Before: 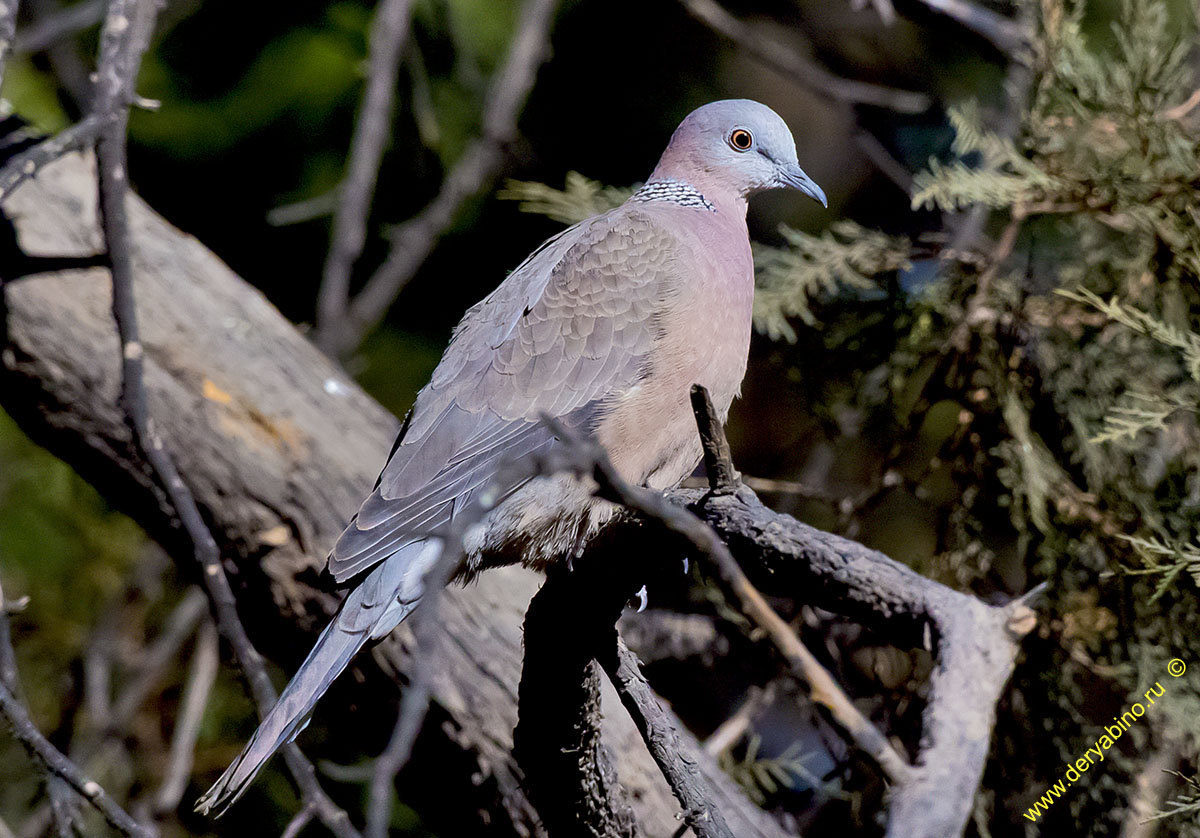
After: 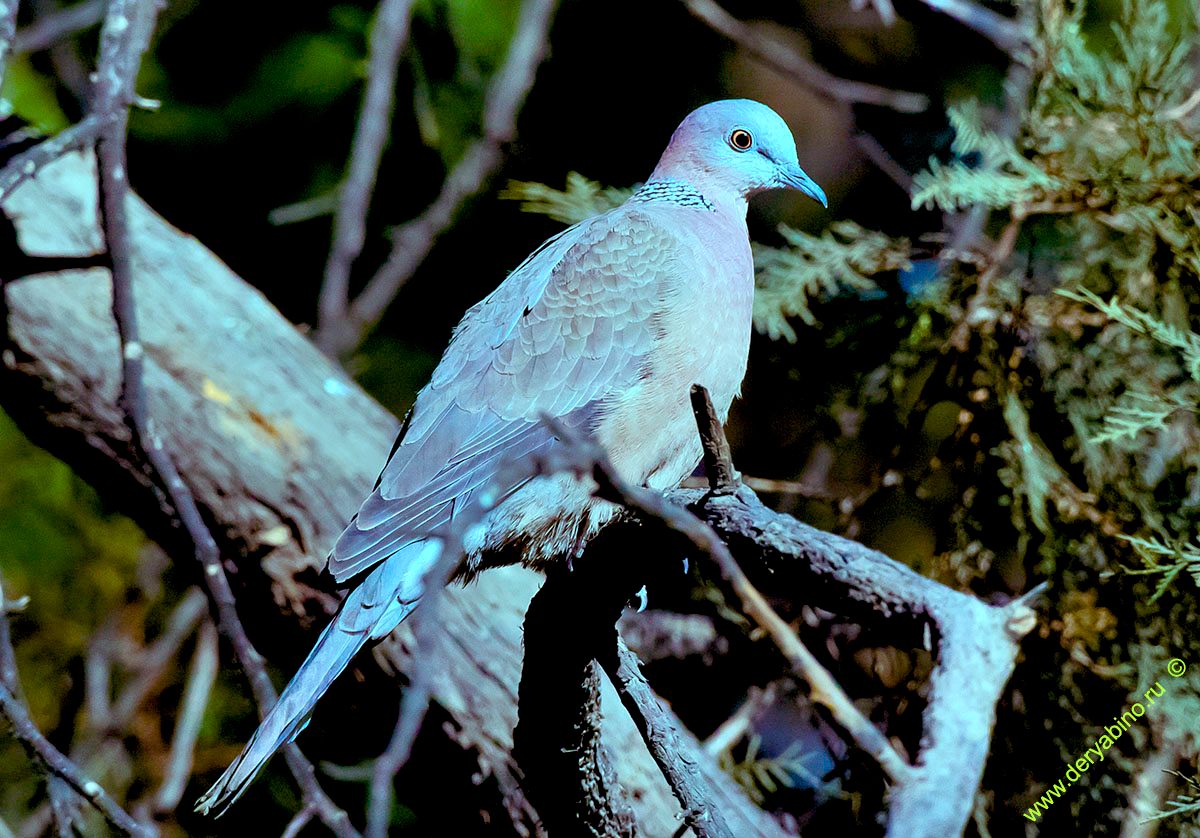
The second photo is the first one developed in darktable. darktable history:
exposure: black level correction 0.001, exposure 0.955 EV, compensate exposure bias true, compensate highlight preservation false
color balance rgb: shadows lift › luminance -7.7%, shadows lift › chroma 2.13%, shadows lift › hue 165.27°, power › luminance -7.77%, power › chroma 1.34%, power › hue 330.55°, highlights gain › luminance -33.33%, highlights gain › chroma 5.68%, highlights gain › hue 217.2°, global offset › luminance -0.33%, global offset › chroma 0.11%, global offset › hue 165.27°, perceptual saturation grading › global saturation 27.72%, perceptual saturation grading › highlights -25%, perceptual saturation grading › mid-tones 25%, perceptual saturation grading › shadows 50%
